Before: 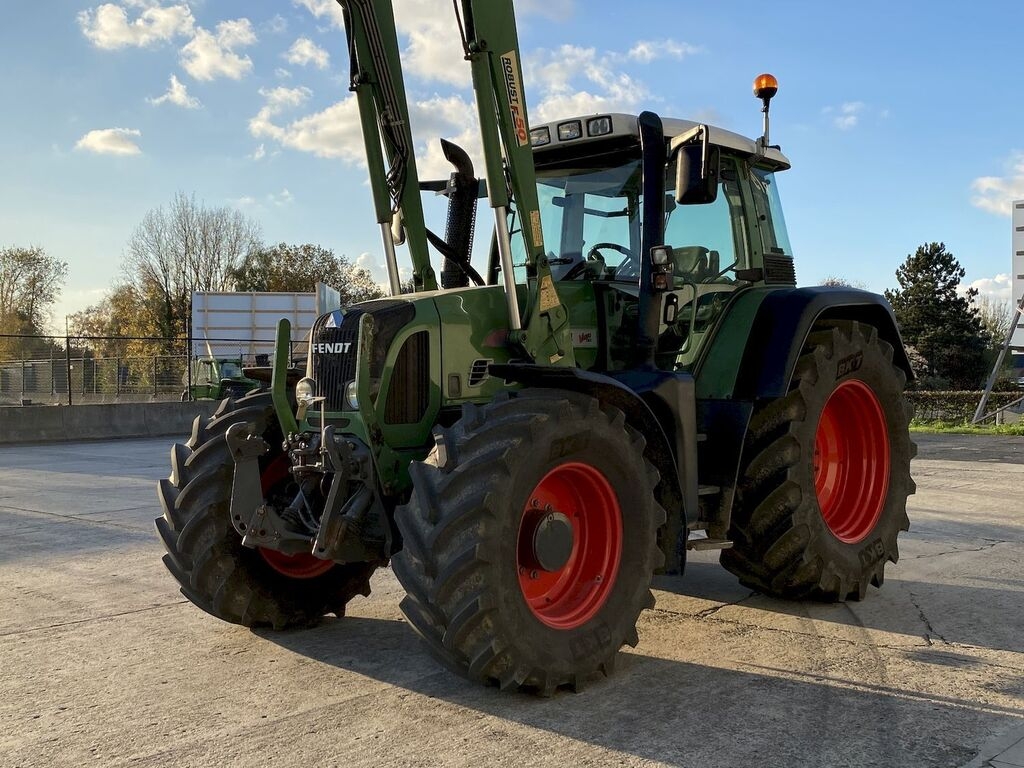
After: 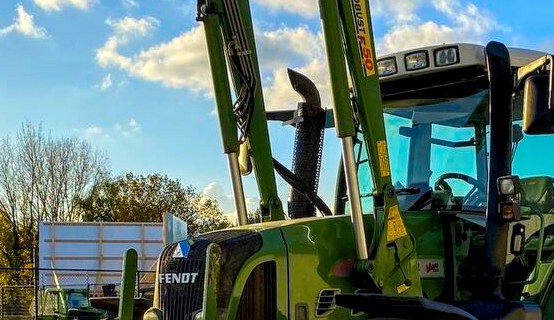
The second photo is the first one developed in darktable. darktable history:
color balance rgb: perceptual saturation grading › global saturation 98.748%, global vibrance 20%
crop: left 15.01%, top 9.134%, right 30.874%, bottom 49.181%
local contrast: highlights 62%, detail 143%, midtone range 0.432
